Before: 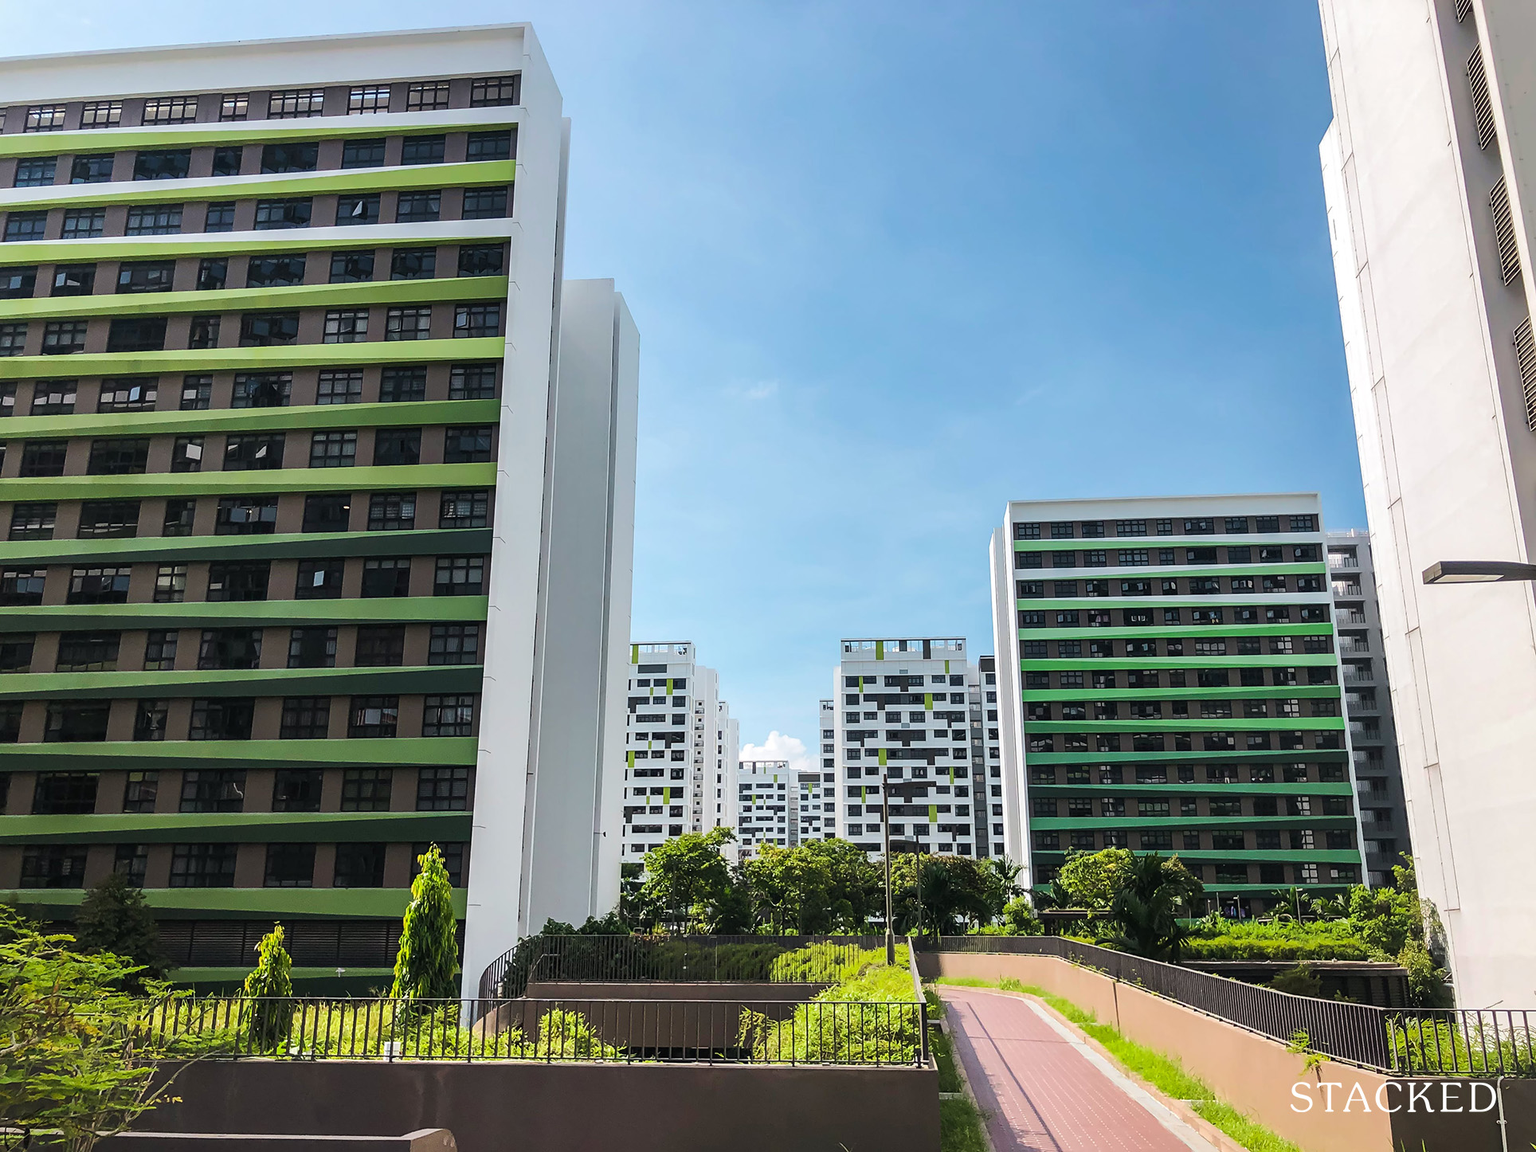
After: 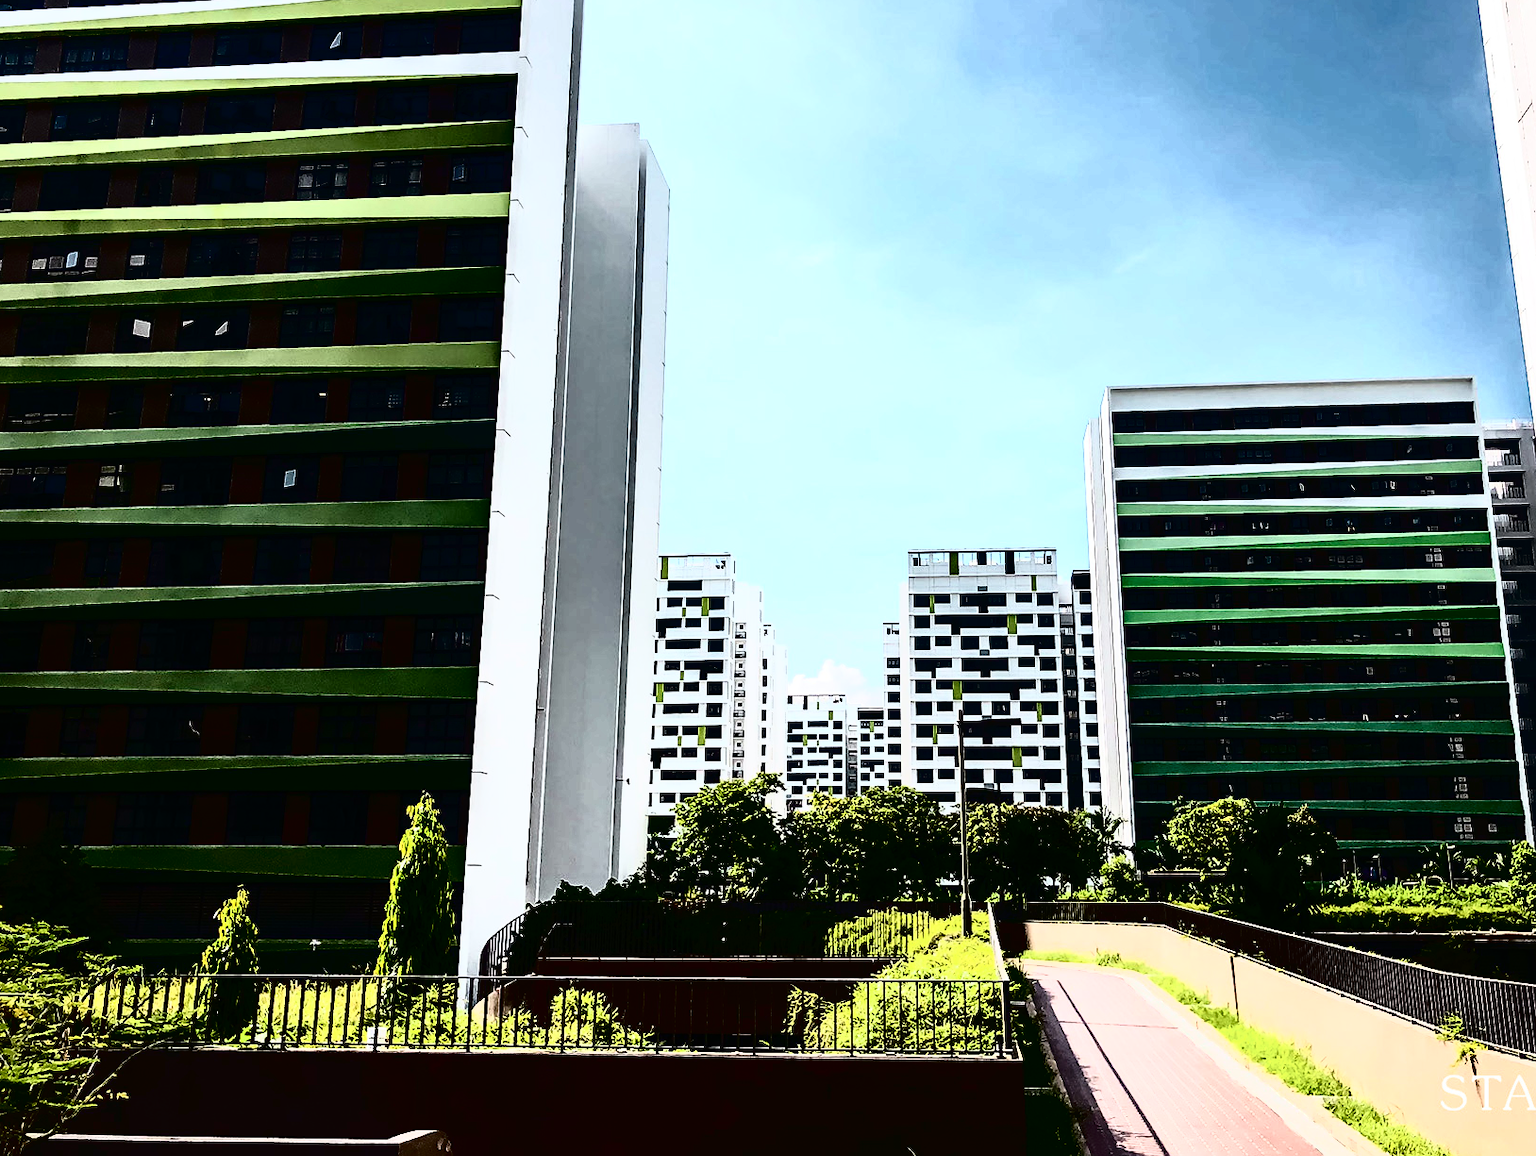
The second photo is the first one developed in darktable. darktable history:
tone curve: curves: ch0 [(0, 0) (0.003, 0.005) (0.011, 0.005) (0.025, 0.006) (0.044, 0.008) (0.069, 0.01) (0.1, 0.012) (0.136, 0.015) (0.177, 0.019) (0.224, 0.017) (0.277, 0.015) (0.335, 0.018) (0.399, 0.043) (0.468, 0.118) (0.543, 0.349) (0.623, 0.591) (0.709, 0.88) (0.801, 0.983) (0.898, 0.973) (1, 1)], color space Lab, independent channels, preserve colors none
crop and rotate: left 4.873%, top 15.207%, right 10.686%
